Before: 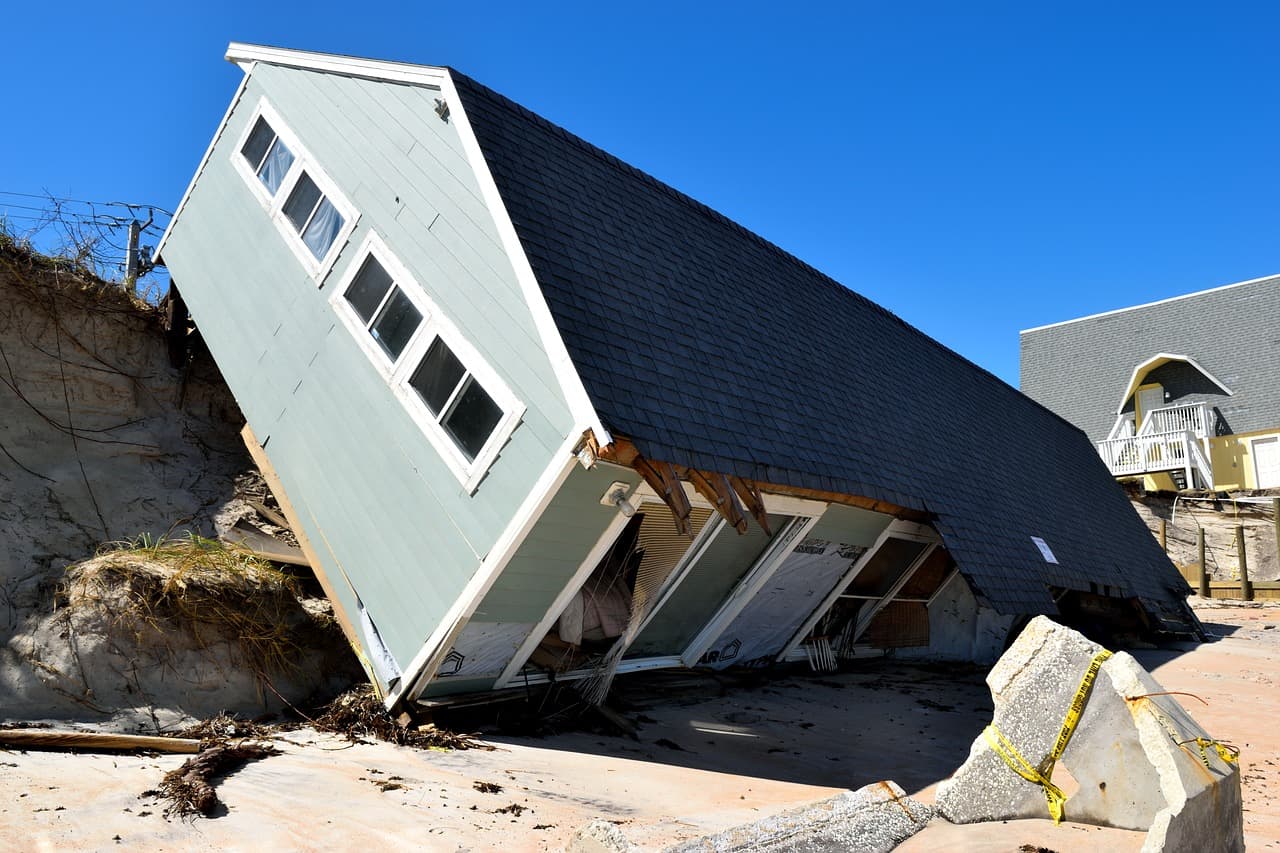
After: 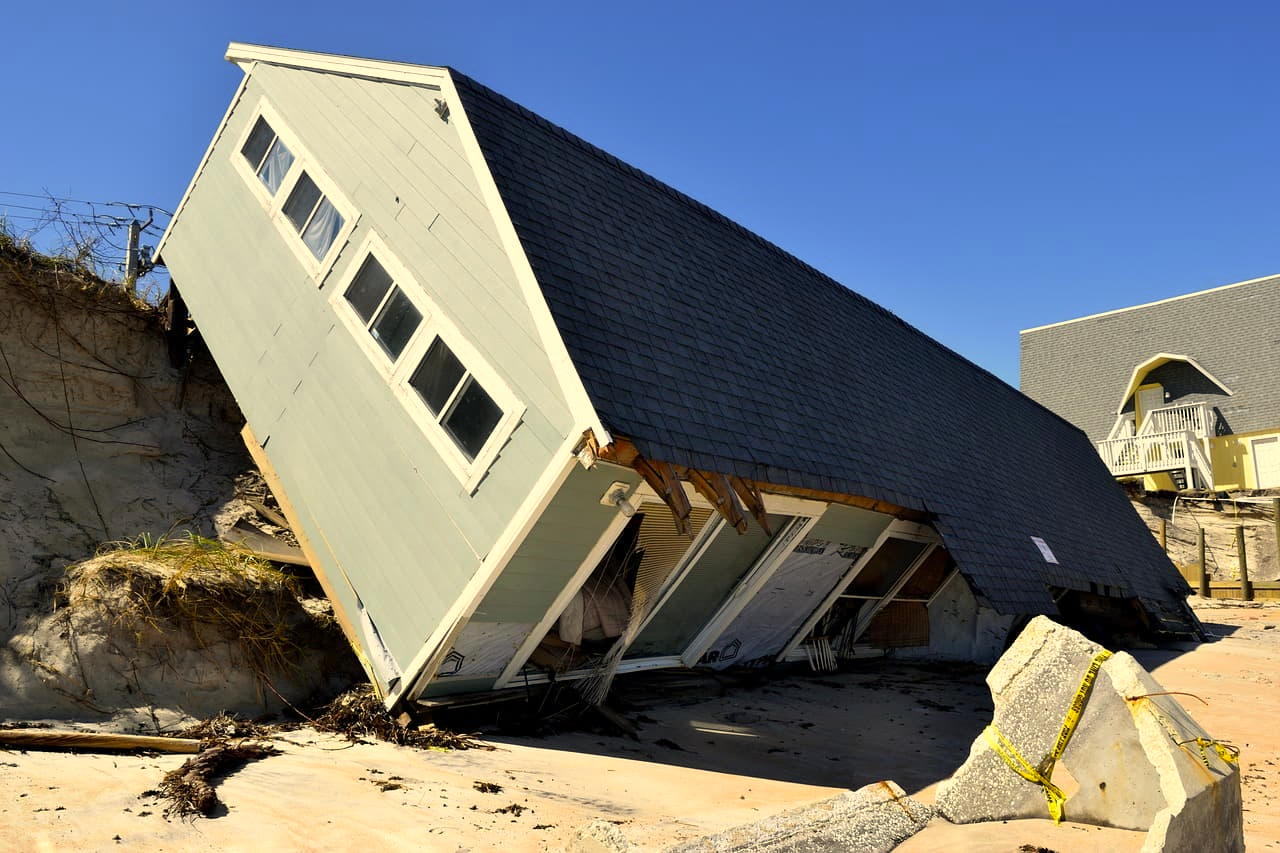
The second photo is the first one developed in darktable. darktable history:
color correction: highlights a* 2.66, highlights b* 23.03
